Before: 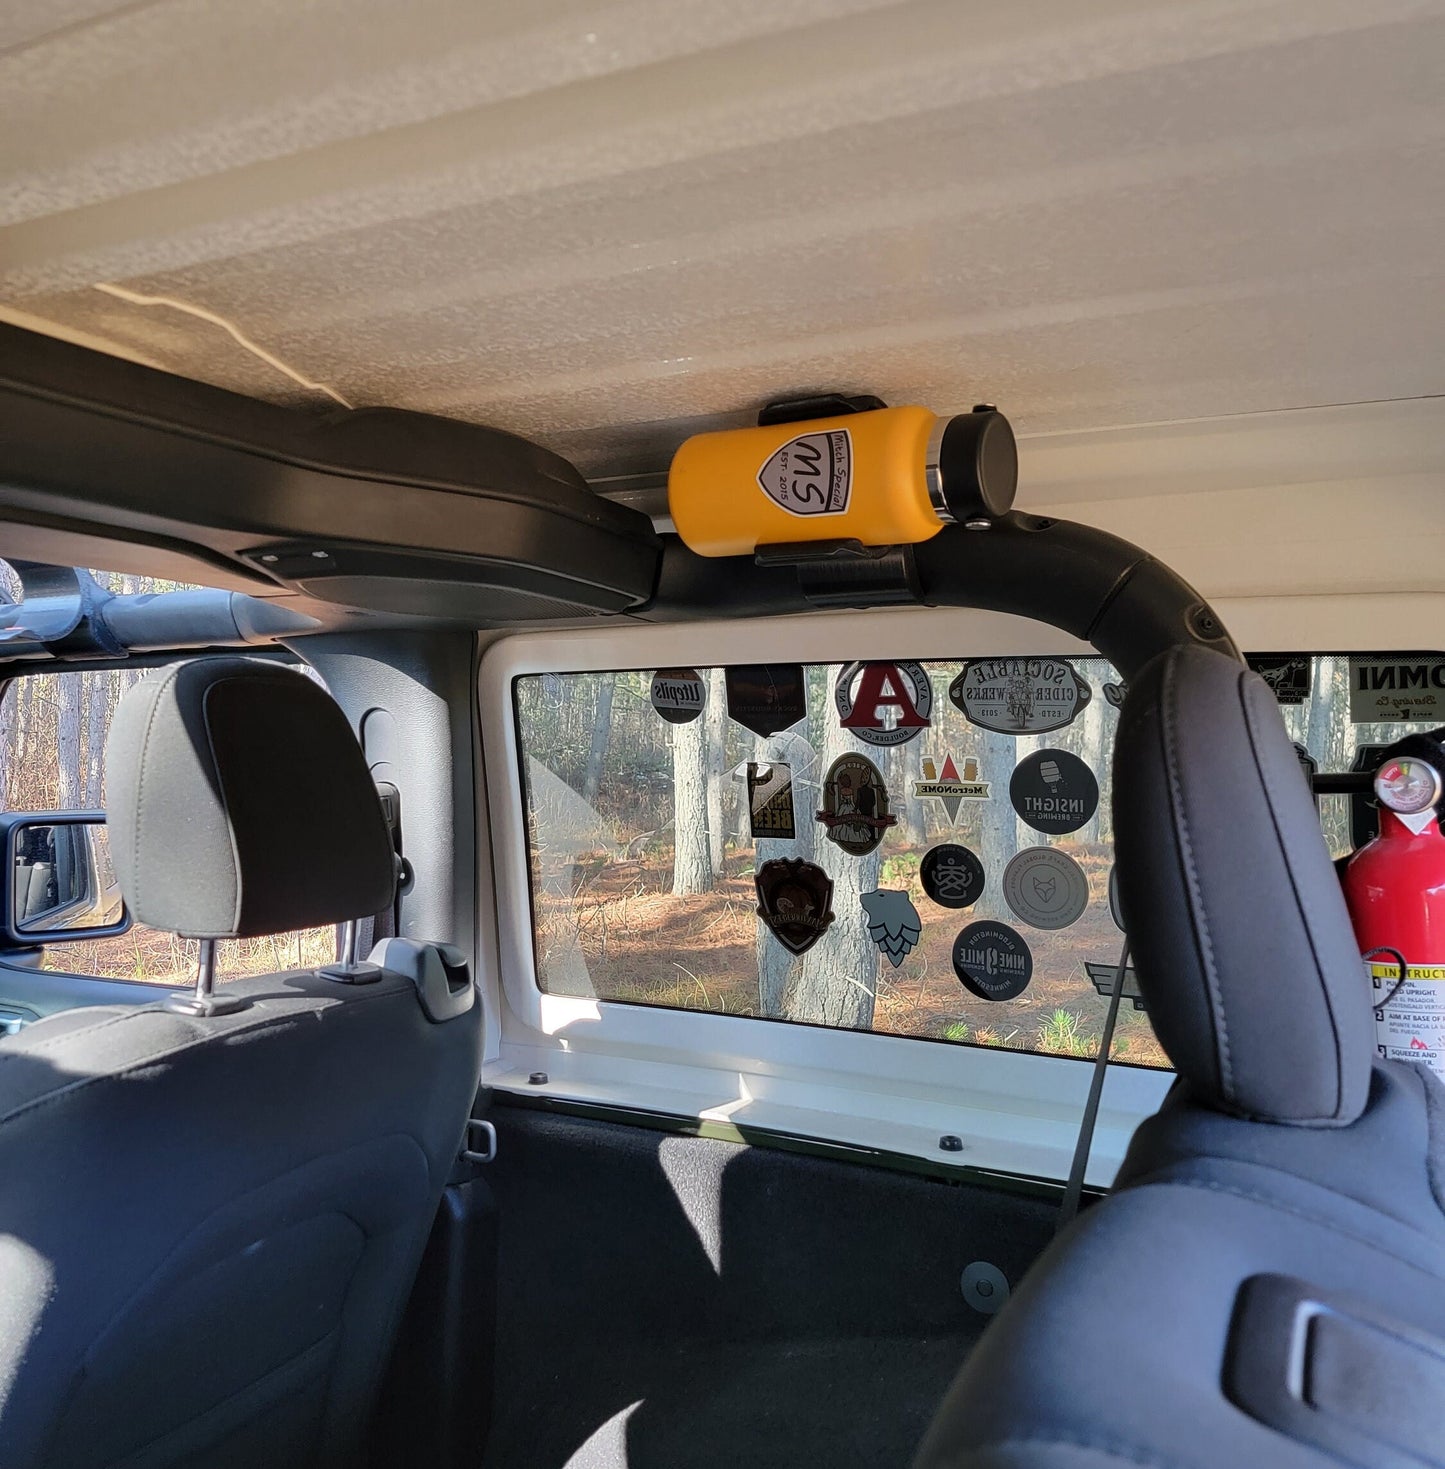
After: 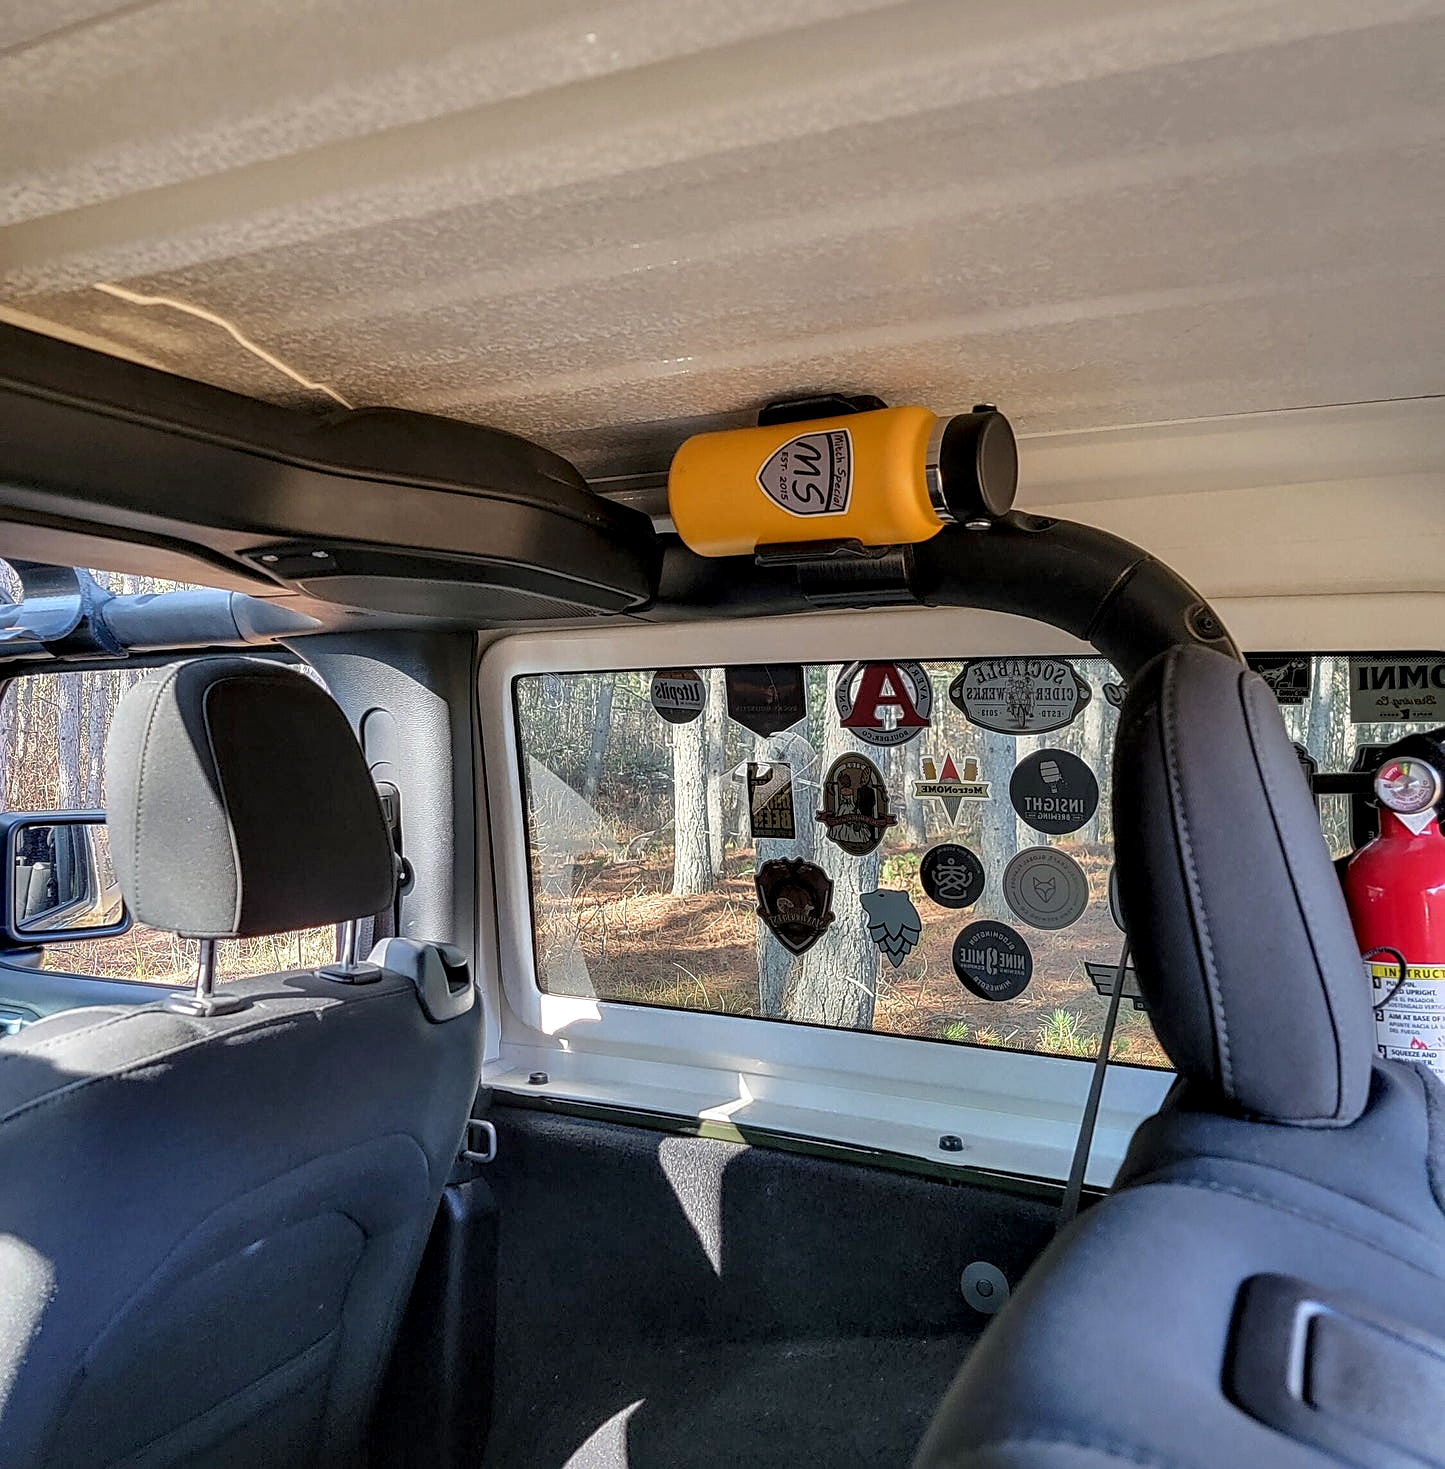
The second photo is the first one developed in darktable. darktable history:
sharpen: on, module defaults
local contrast: highlights 24%, detail 150%
shadows and highlights: shadows 43.33, highlights 7.07
